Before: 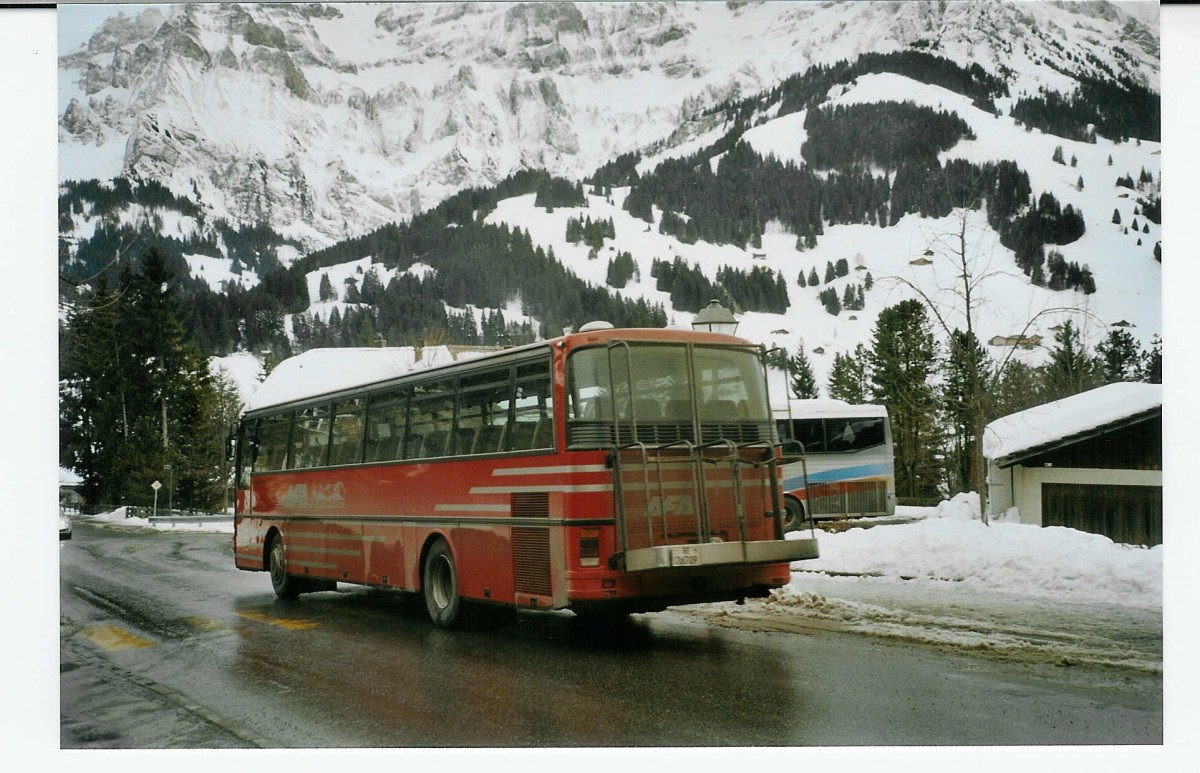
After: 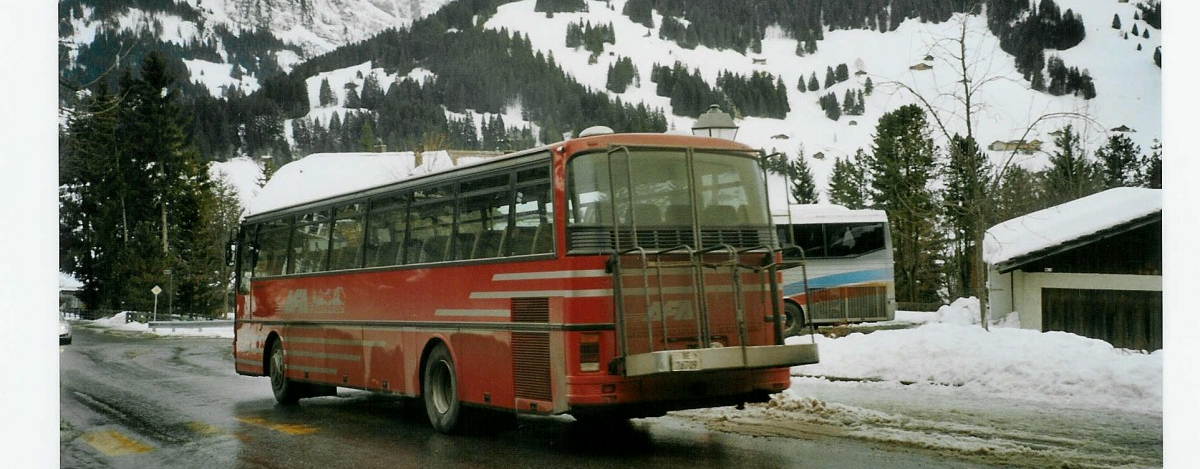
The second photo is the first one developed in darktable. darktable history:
exposure: black level correction 0.002, compensate exposure bias true, compensate highlight preservation false
crop and rotate: top 25.318%, bottom 13.928%
